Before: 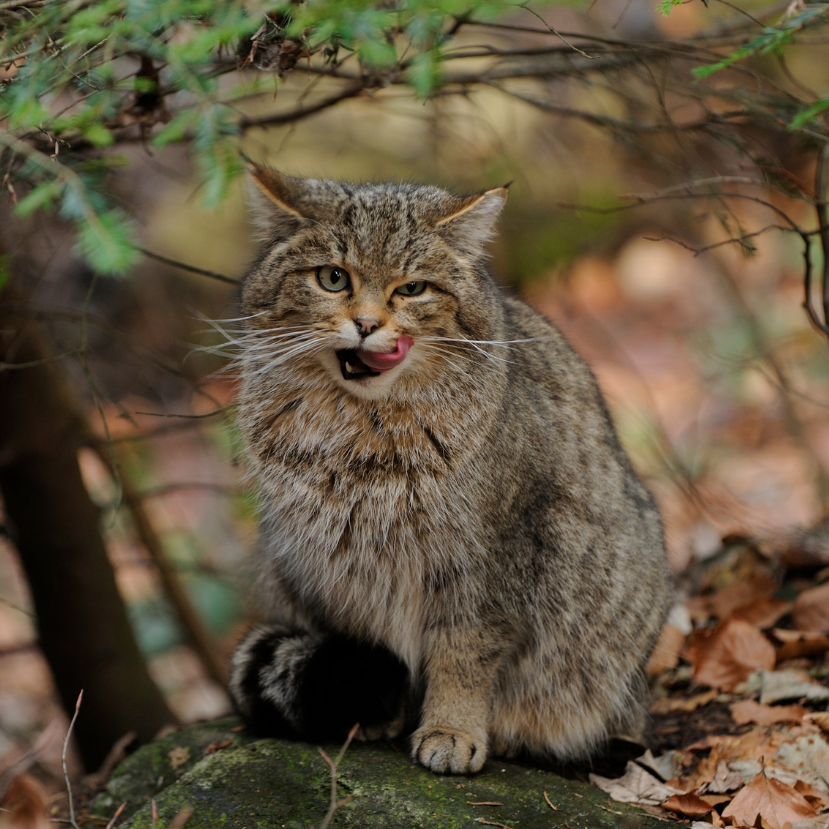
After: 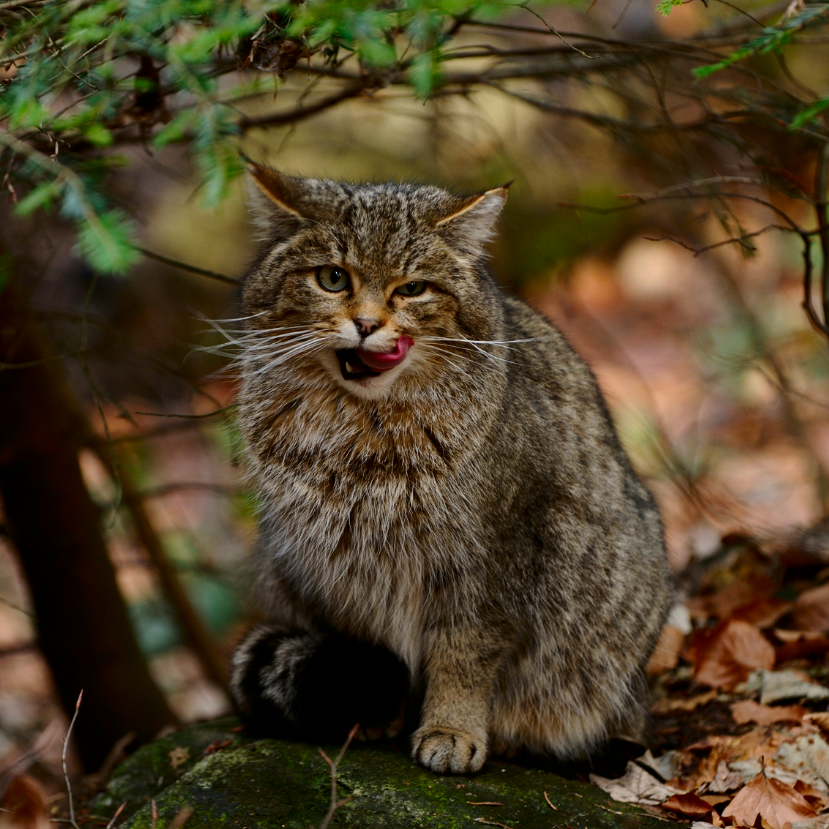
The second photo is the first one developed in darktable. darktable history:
contrast brightness saturation: contrast 0.194, brightness -0.107, saturation 0.207
